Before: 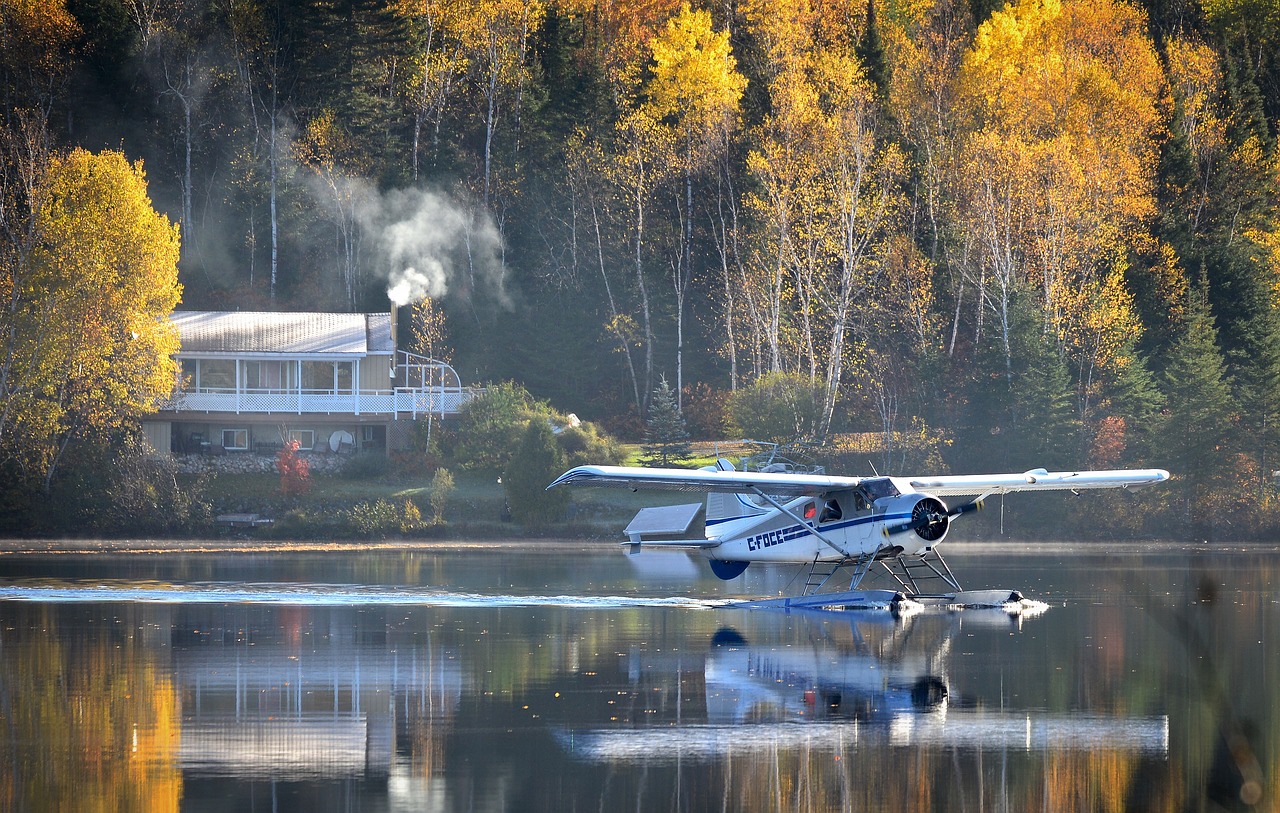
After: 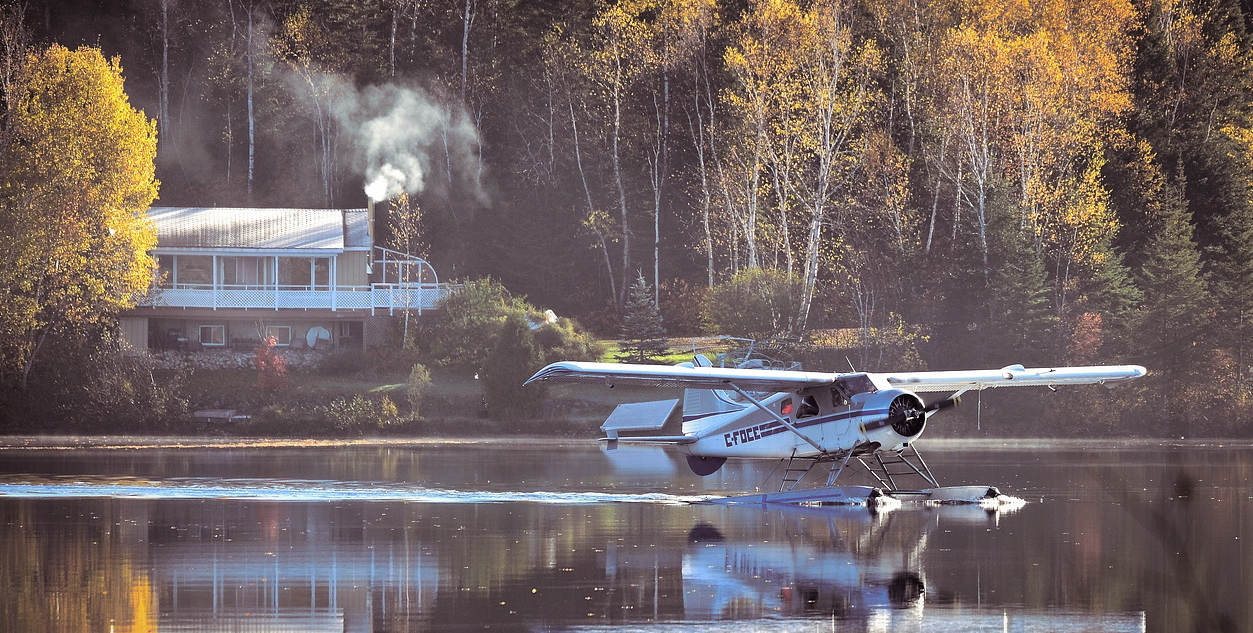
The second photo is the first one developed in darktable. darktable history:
split-toning: shadows › saturation 0.24, highlights › hue 54°, highlights › saturation 0.24
crop and rotate: left 1.814%, top 12.818%, right 0.25%, bottom 9.225%
